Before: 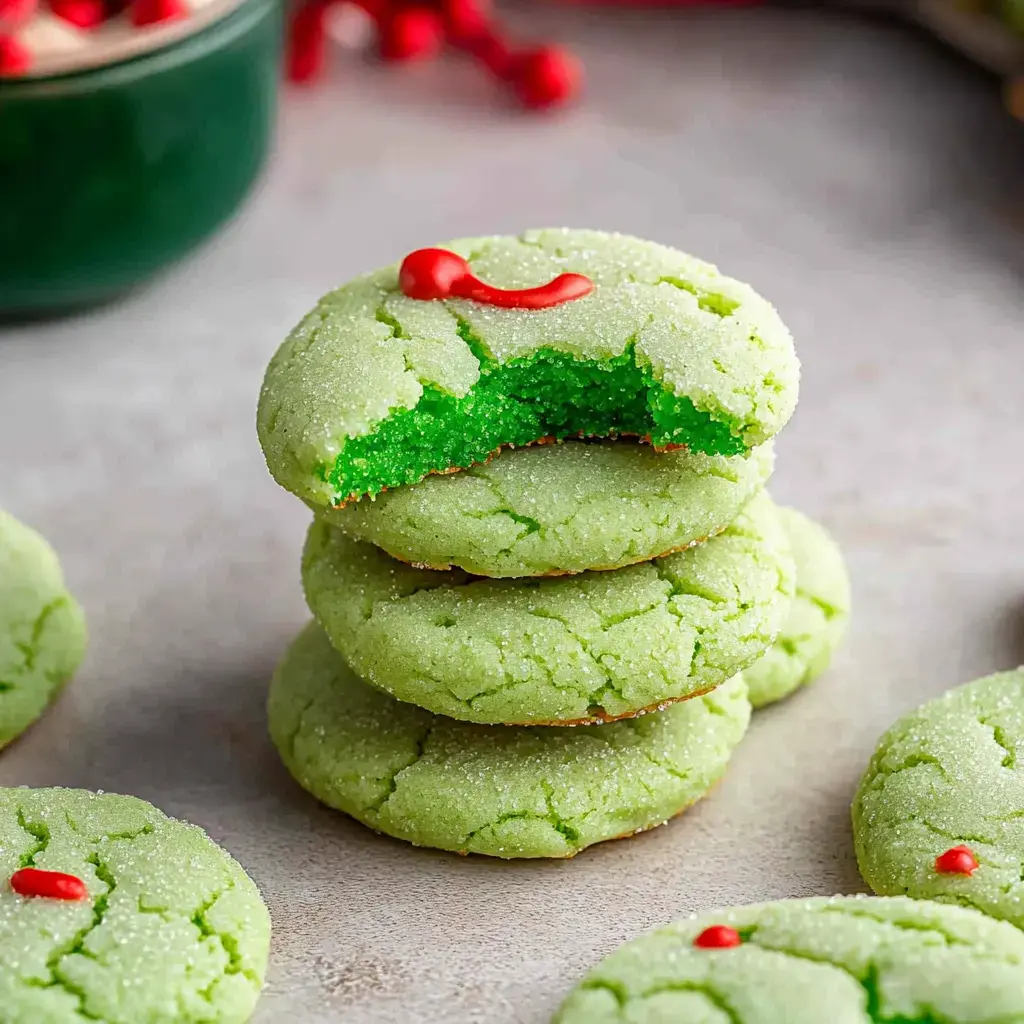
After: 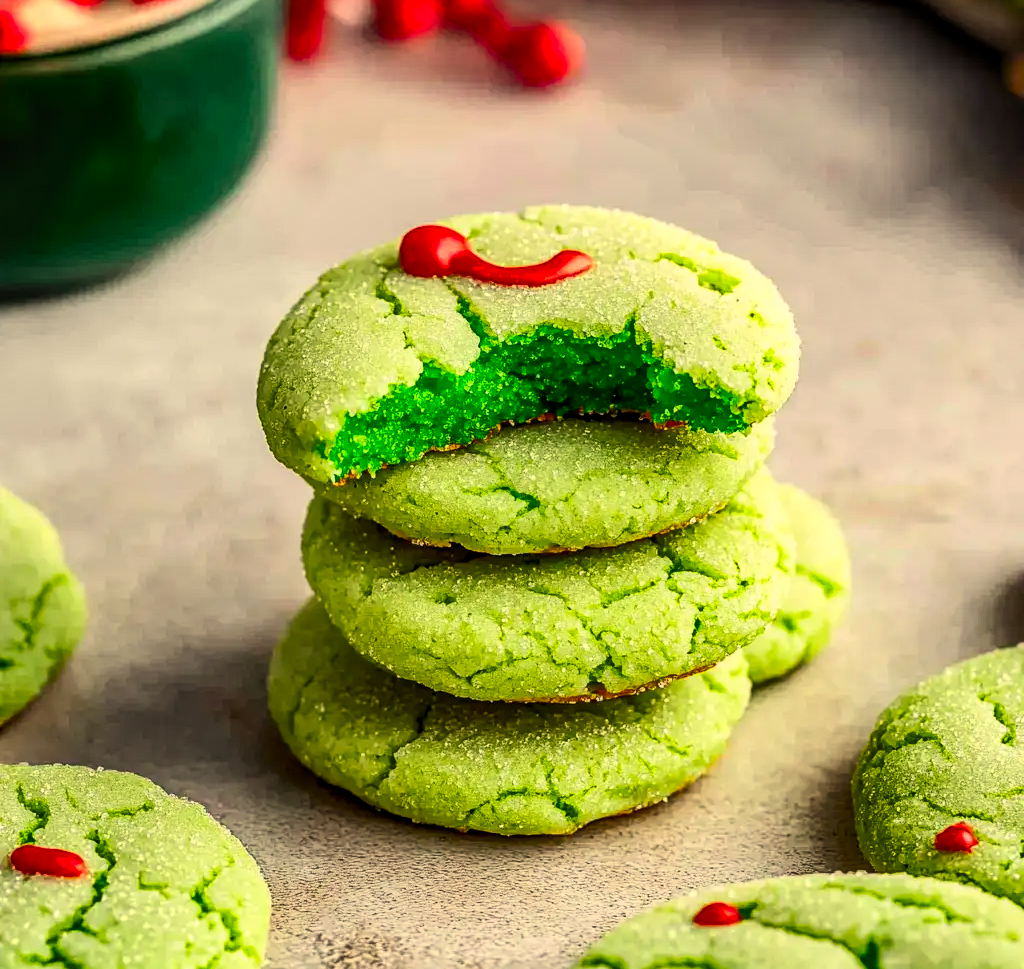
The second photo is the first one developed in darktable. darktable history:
contrast brightness saturation: contrast 0.234, brightness 0.103, saturation 0.292
local contrast: on, module defaults
crop and rotate: top 2.279%, bottom 3.022%
color correction: highlights a* 2.36, highlights b* 23.02
filmic rgb: black relative exposure -12.71 EV, white relative exposure 2.81 EV, target black luminance 0%, hardness 8.56, latitude 70.83%, contrast 1.133, shadows ↔ highlights balance -0.735%, color science v6 (2022), iterations of high-quality reconstruction 0
shadows and highlights: radius 107.17, shadows 24.05, highlights -57.87, low approximation 0.01, soften with gaussian
